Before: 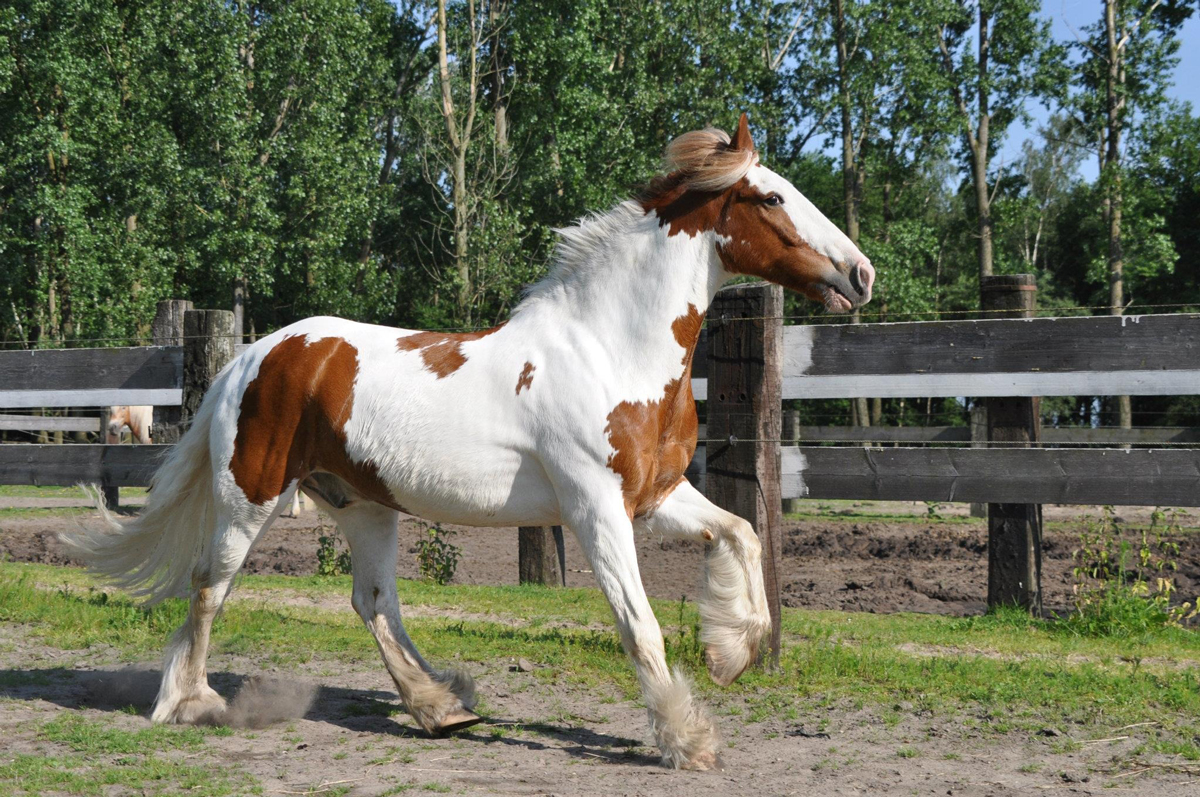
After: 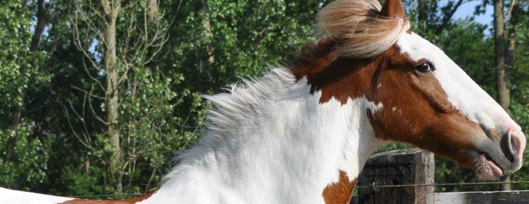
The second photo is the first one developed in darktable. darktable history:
crop: left 29.101%, top 16.807%, right 26.815%, bottom 57.587%
